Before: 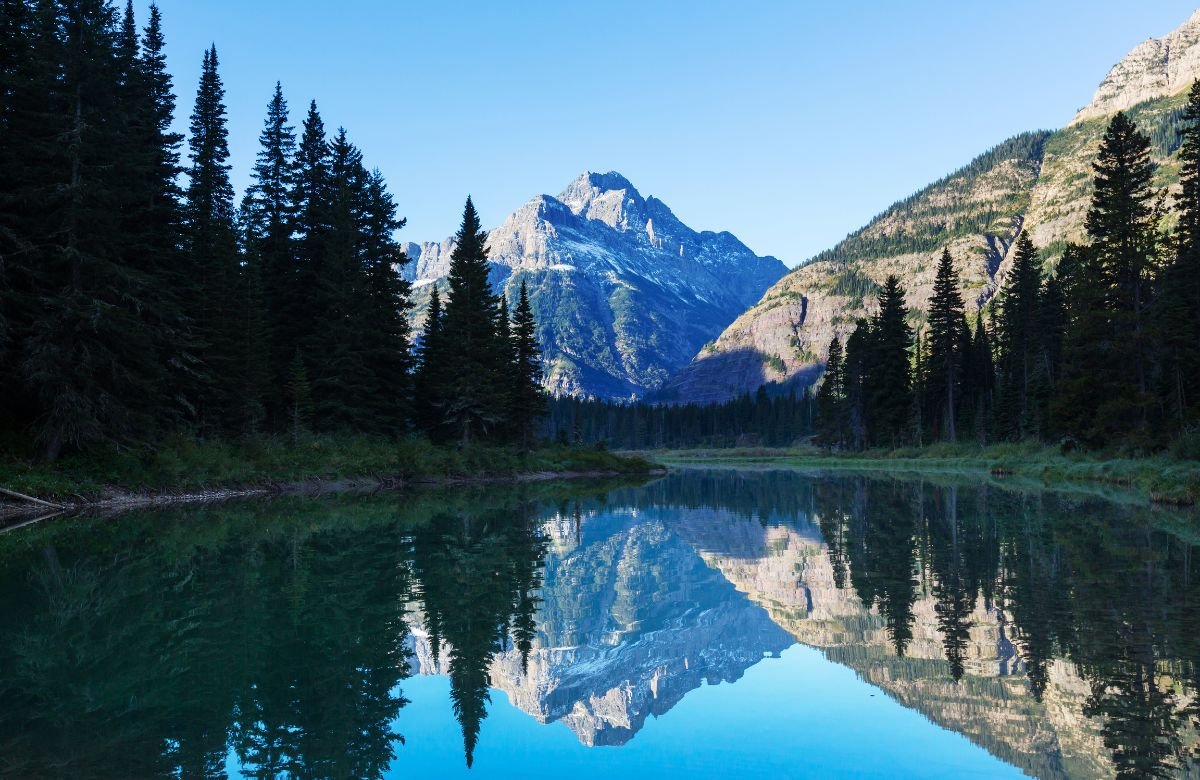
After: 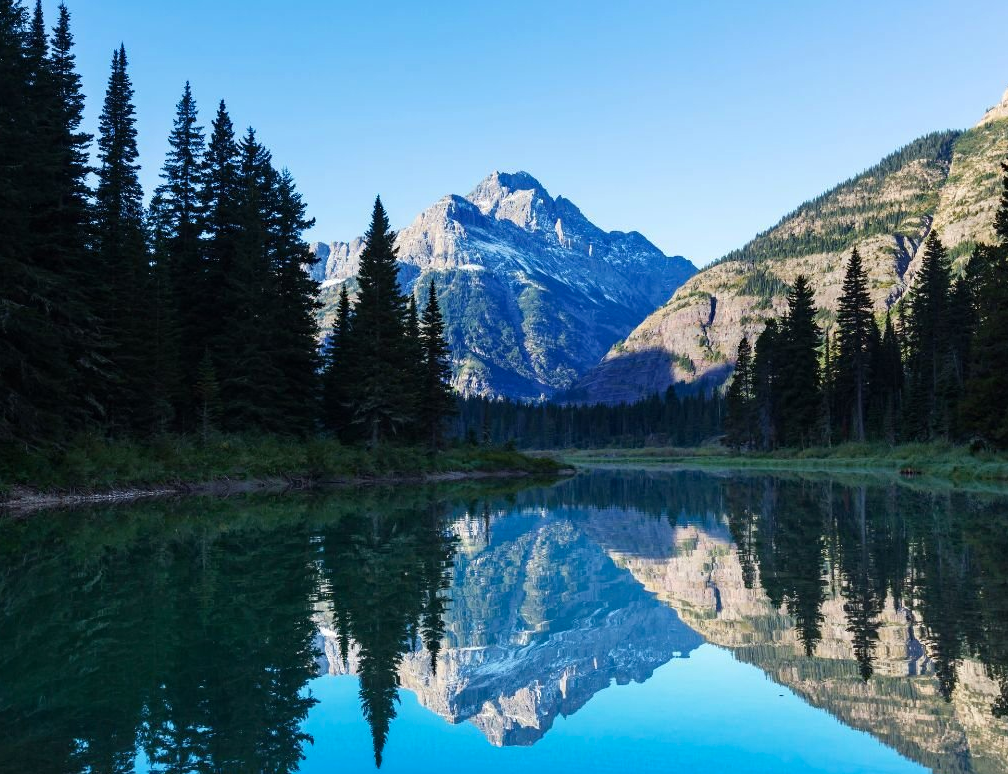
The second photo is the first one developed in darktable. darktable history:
haze removal: compatibility mode true, adaptive false
crop: left 7.598%, right 7.873%
